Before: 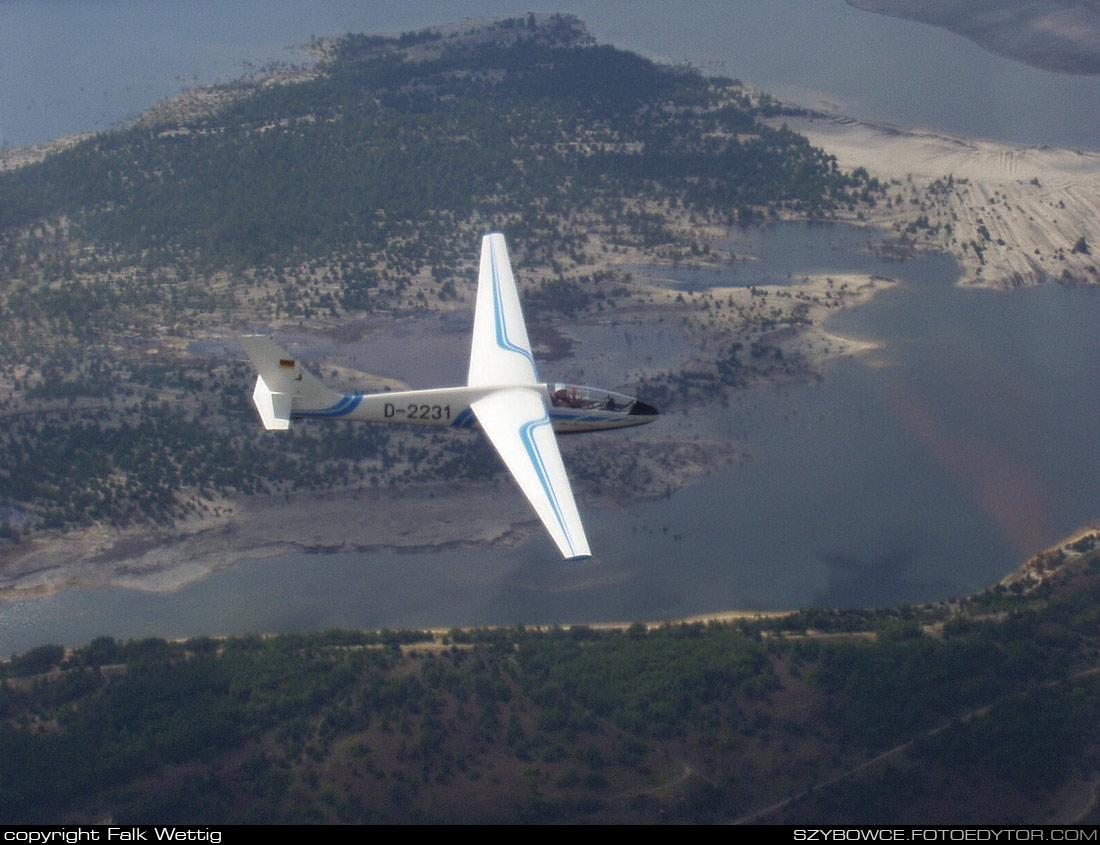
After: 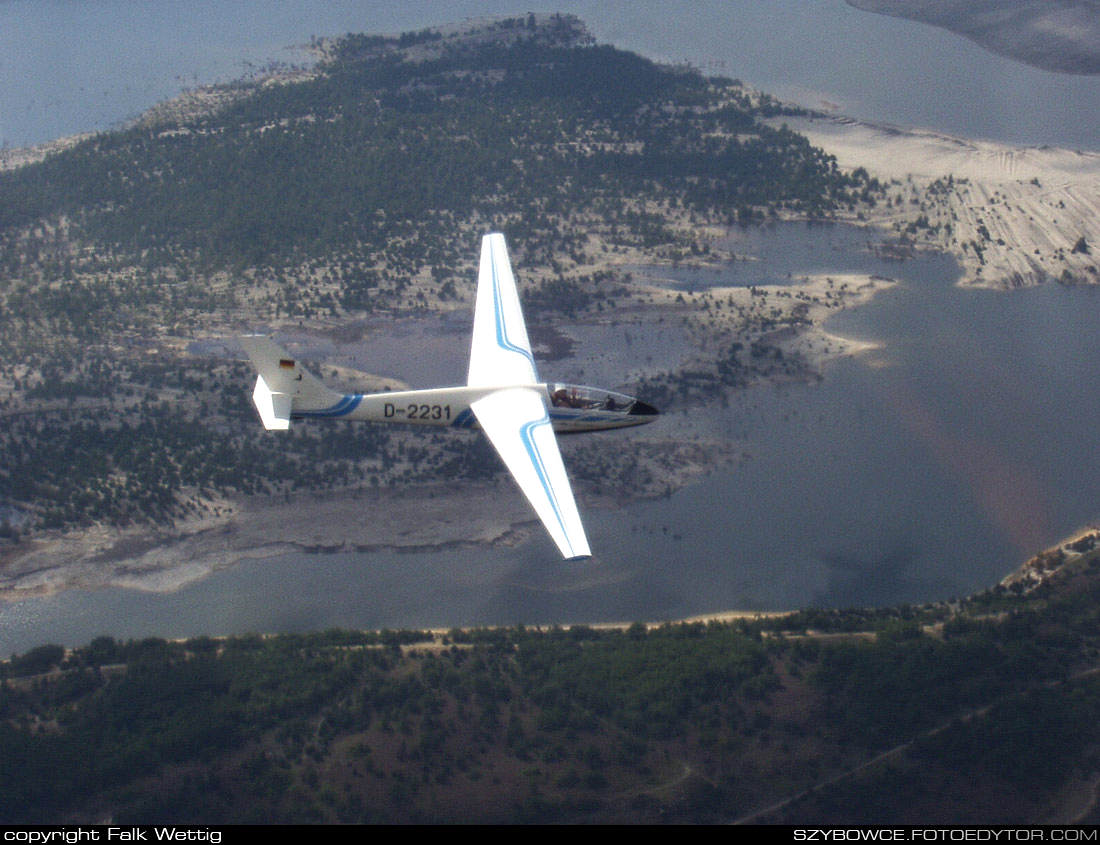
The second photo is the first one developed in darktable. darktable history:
white balance: emerald 1
shadows and highlights: shadows 12, white point adjustment 1.2, soften with gaussian
tone equalizer: -8 EV -0.417 EV, -7 EV -0.389 EV, -6 EV -0.333 EV, -5 EV -0.222 EV, -3 EV 0.222 EV, -2 EV 0.333 EV, -1 EV 0.389 EV, +0 EV 0.417 EV, edges refinement/feathering 500, mask exposure compensation -1.57 EV, preserve details no
